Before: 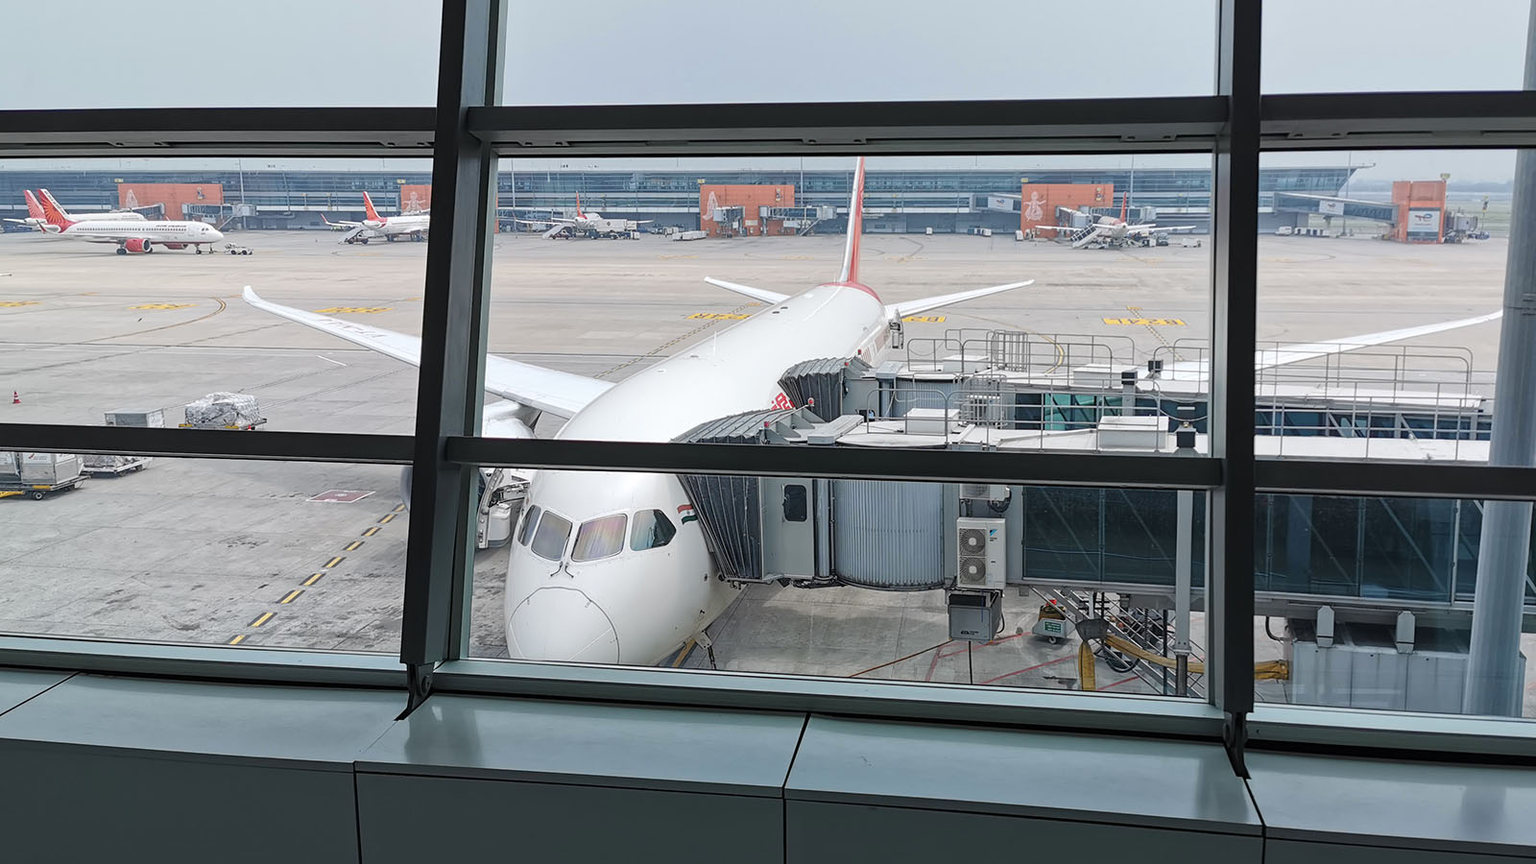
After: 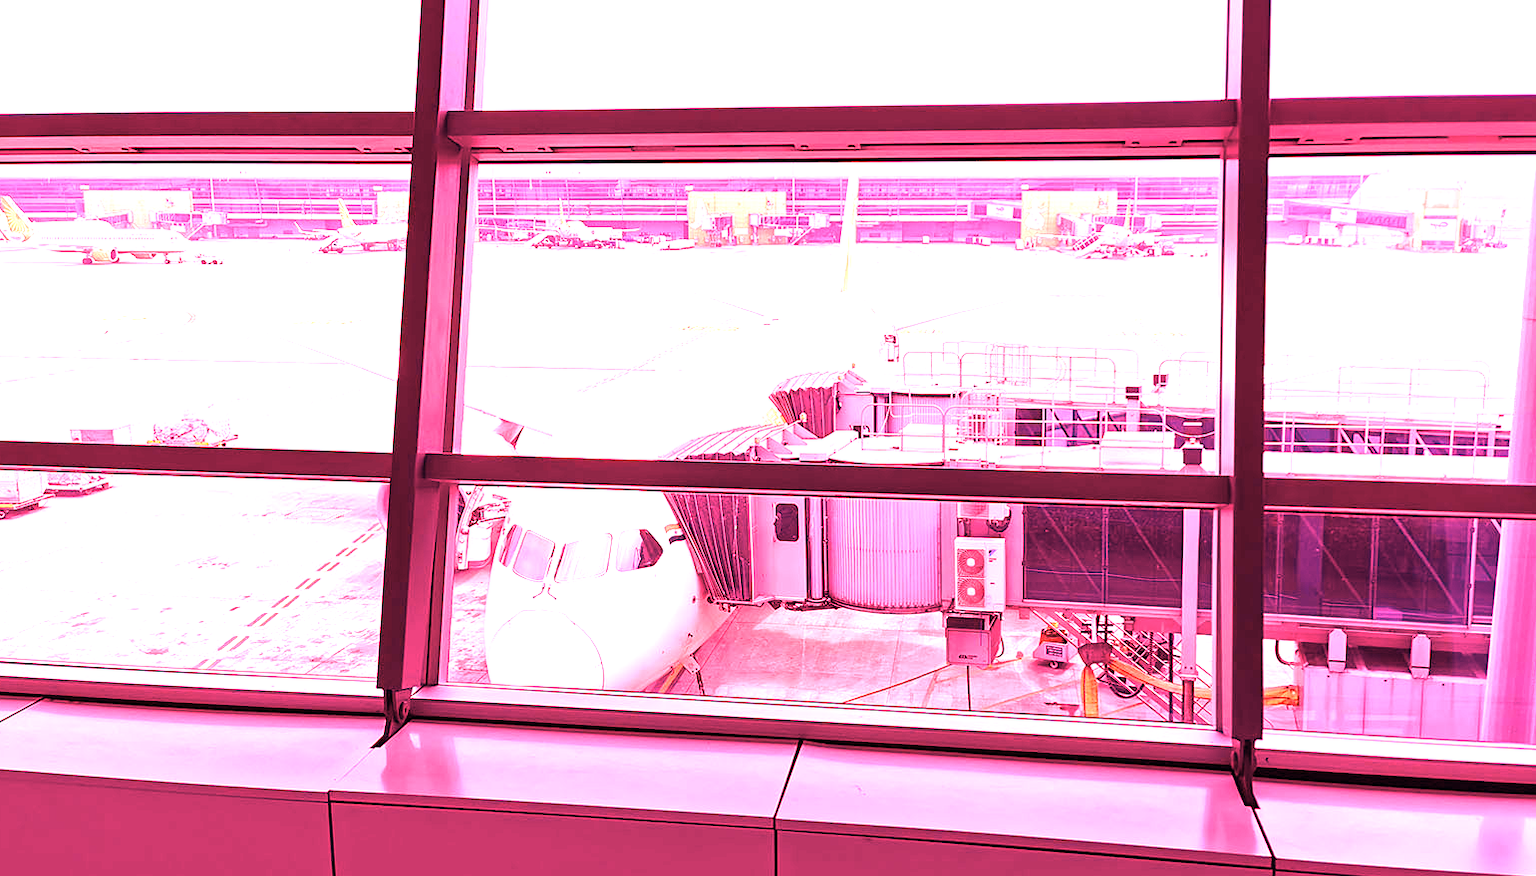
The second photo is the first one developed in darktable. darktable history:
white balance: red 4.26, blue 1.802
crop and rotate: left 2.536%, right 1.107%, bottom 2.246%
velvia: strength 45%
